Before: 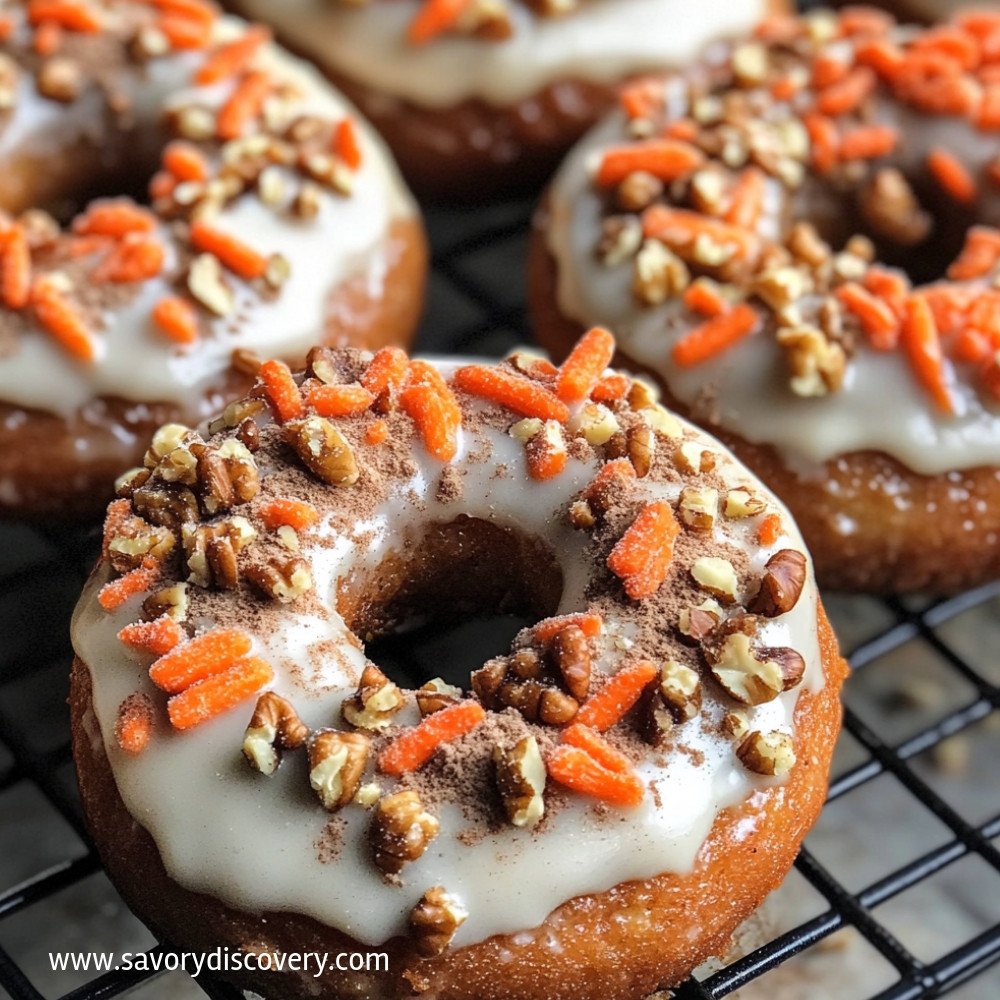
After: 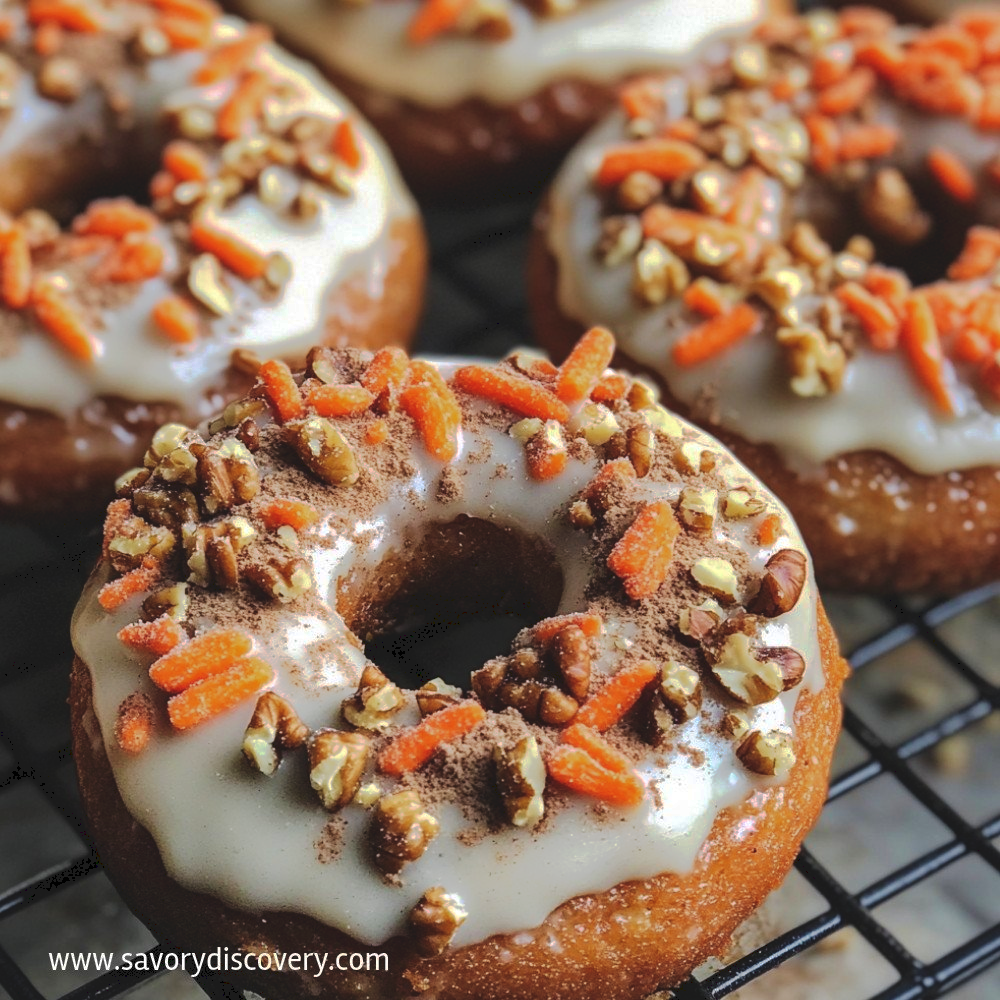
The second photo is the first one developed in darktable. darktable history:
velvia: on, module defaults
tone curve: curves: ch0 [(0, 0) (0.003, 0.098) (0.011, 0.099) (0.025, 0.103) (0.044, 0.114) (0.069, 0.13) (0.1, 0.142) (0.136, 0.161) (0.177, 0.189) (0.224, 0.224) (0.277, 0.266) (0.335, 0.32) (0.399, 0.38) (0.468, 0.45) (0.543, 0.522) (0.623, 0.598) (0.709, 0.669) (0.801, 0.731) (0.898, 0.786) (1, 1)], preserve colors none
tone equalizer: on, module defaults
